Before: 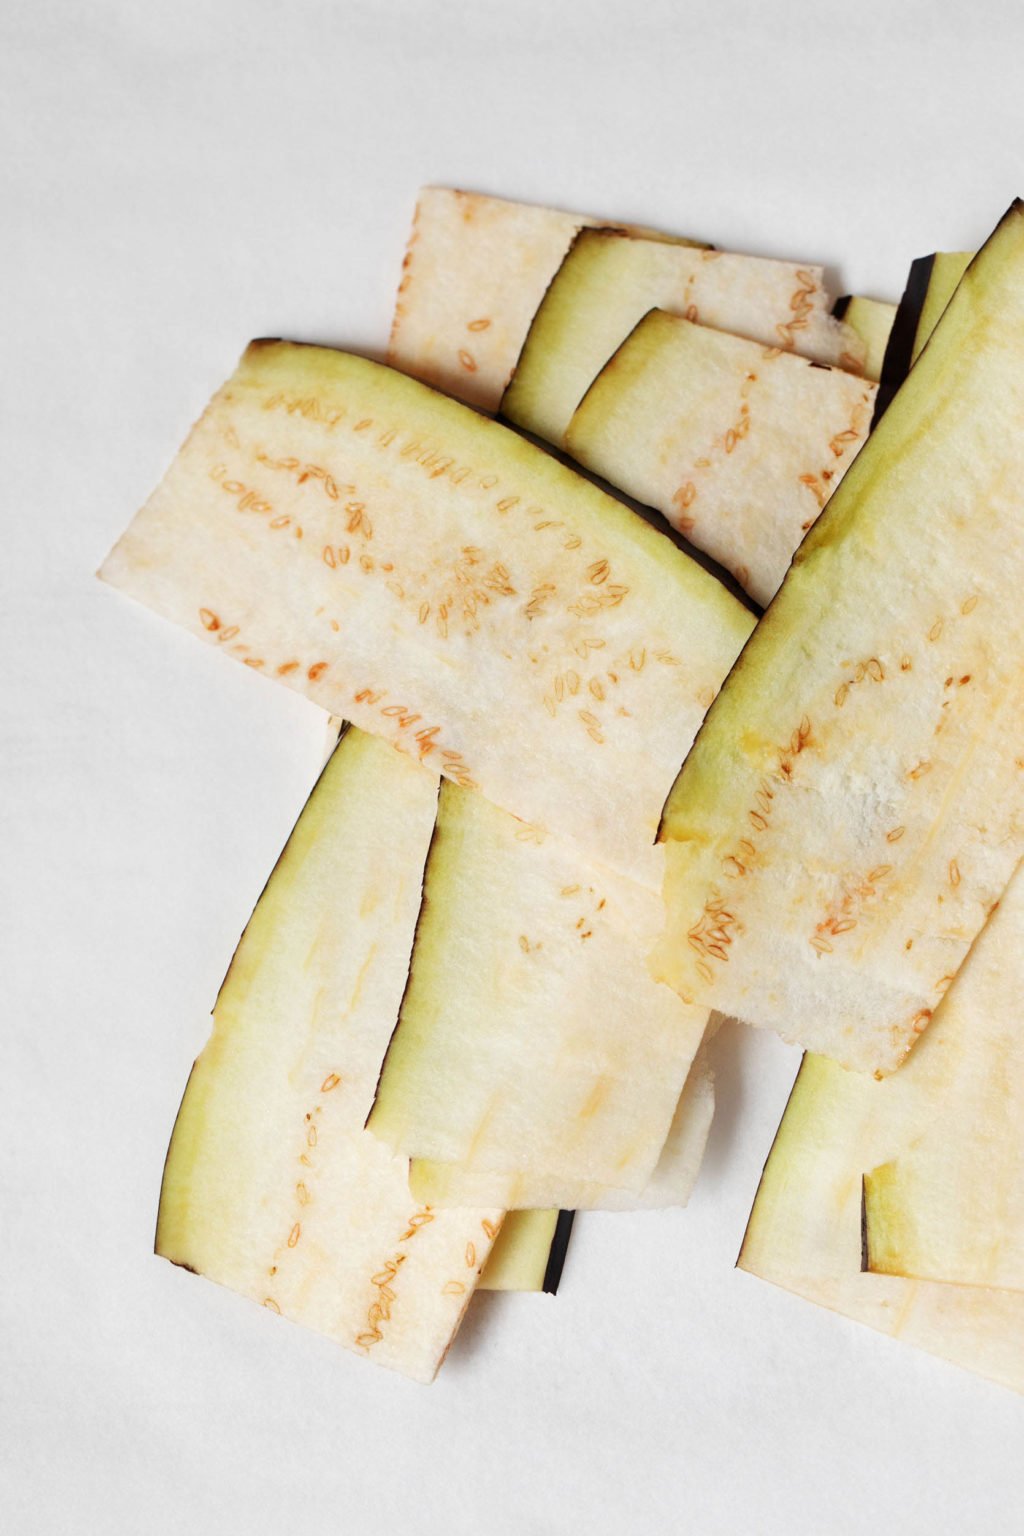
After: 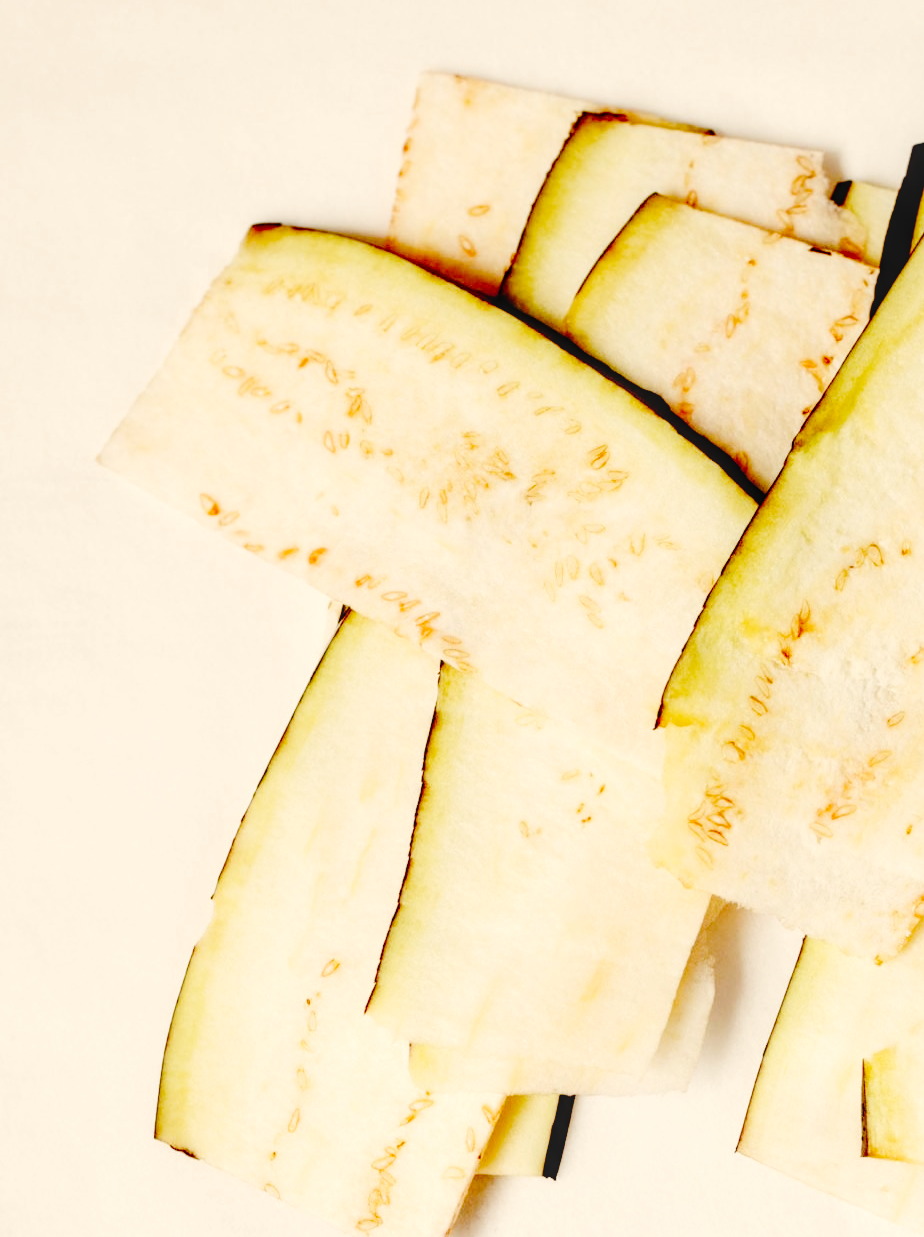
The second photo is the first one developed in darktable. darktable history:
crop: top 7.49%, right 9.717%, bottom 11.943%
white balance: red 1.123, blue 0.83
local contrast: on, module defaults
base curve: curves: ch0 [(0, 0) (0.036, 0.01) (0.123, 0.254) (0.258, 0.504) (0.507, 0.748) (1, 1)], preserve colors none
